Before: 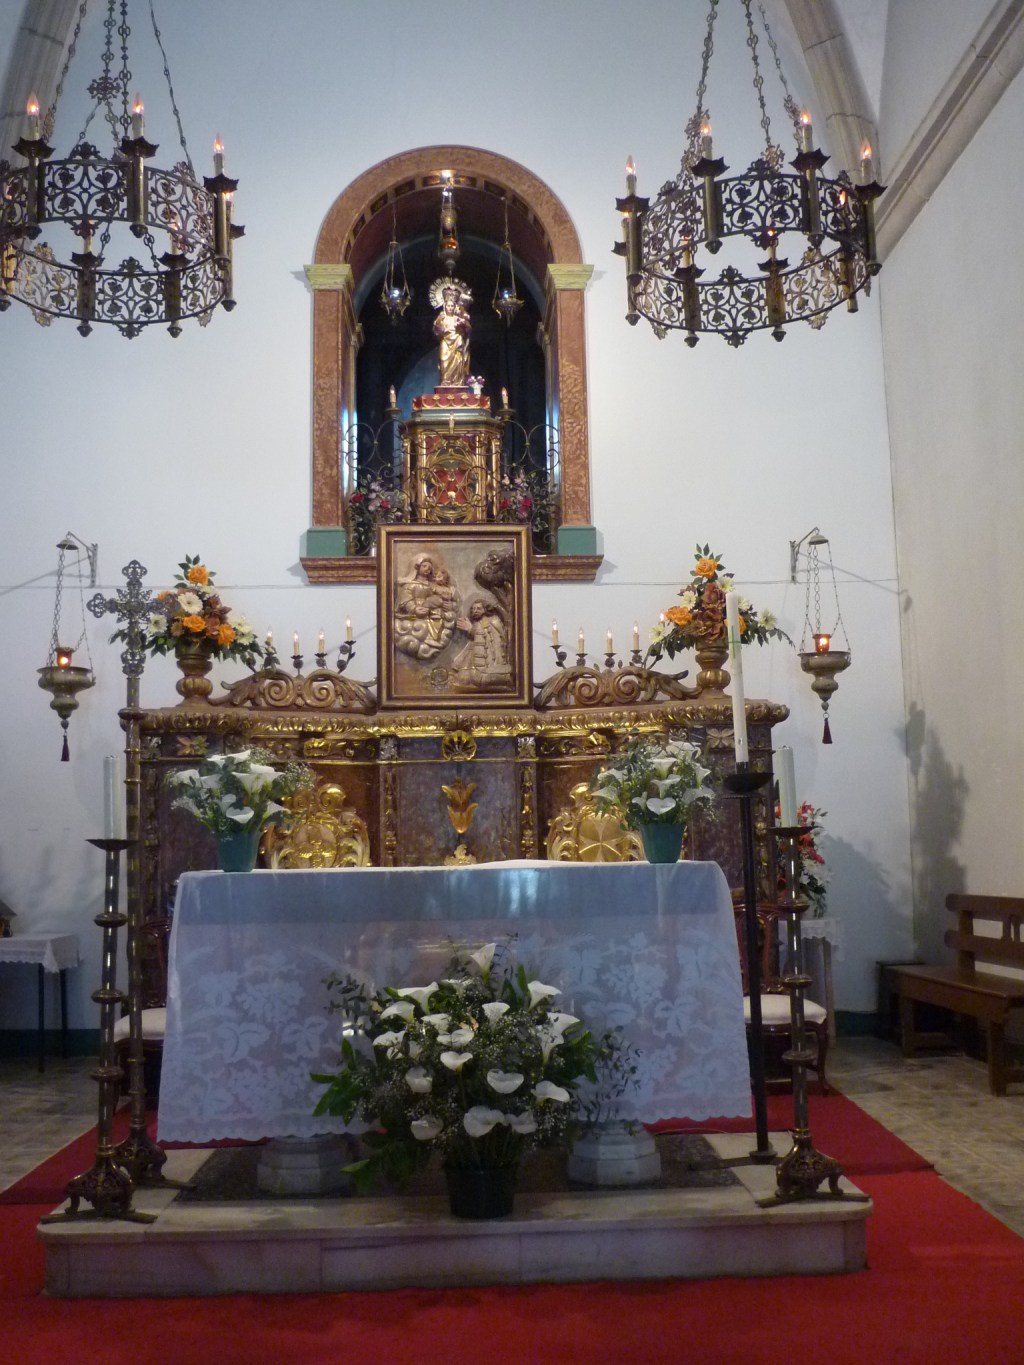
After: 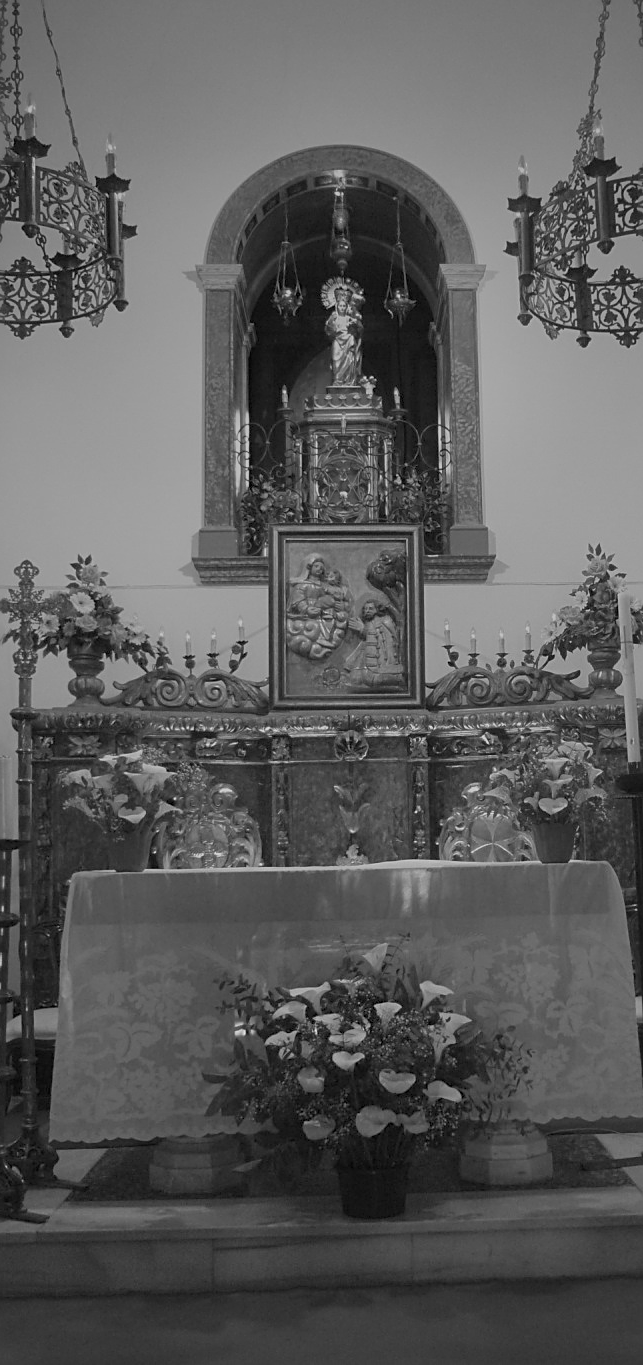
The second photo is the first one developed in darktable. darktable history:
color balance rgb: perceptual saturation grading › global saturation -27.94%, hue shift -2.27°, contrast -21.26%
monochrome: a -71.75, b 75.82
graduated density: on, module defaults
sharpen: on, module defaults
crop: left 10.644%, right 26.528%
